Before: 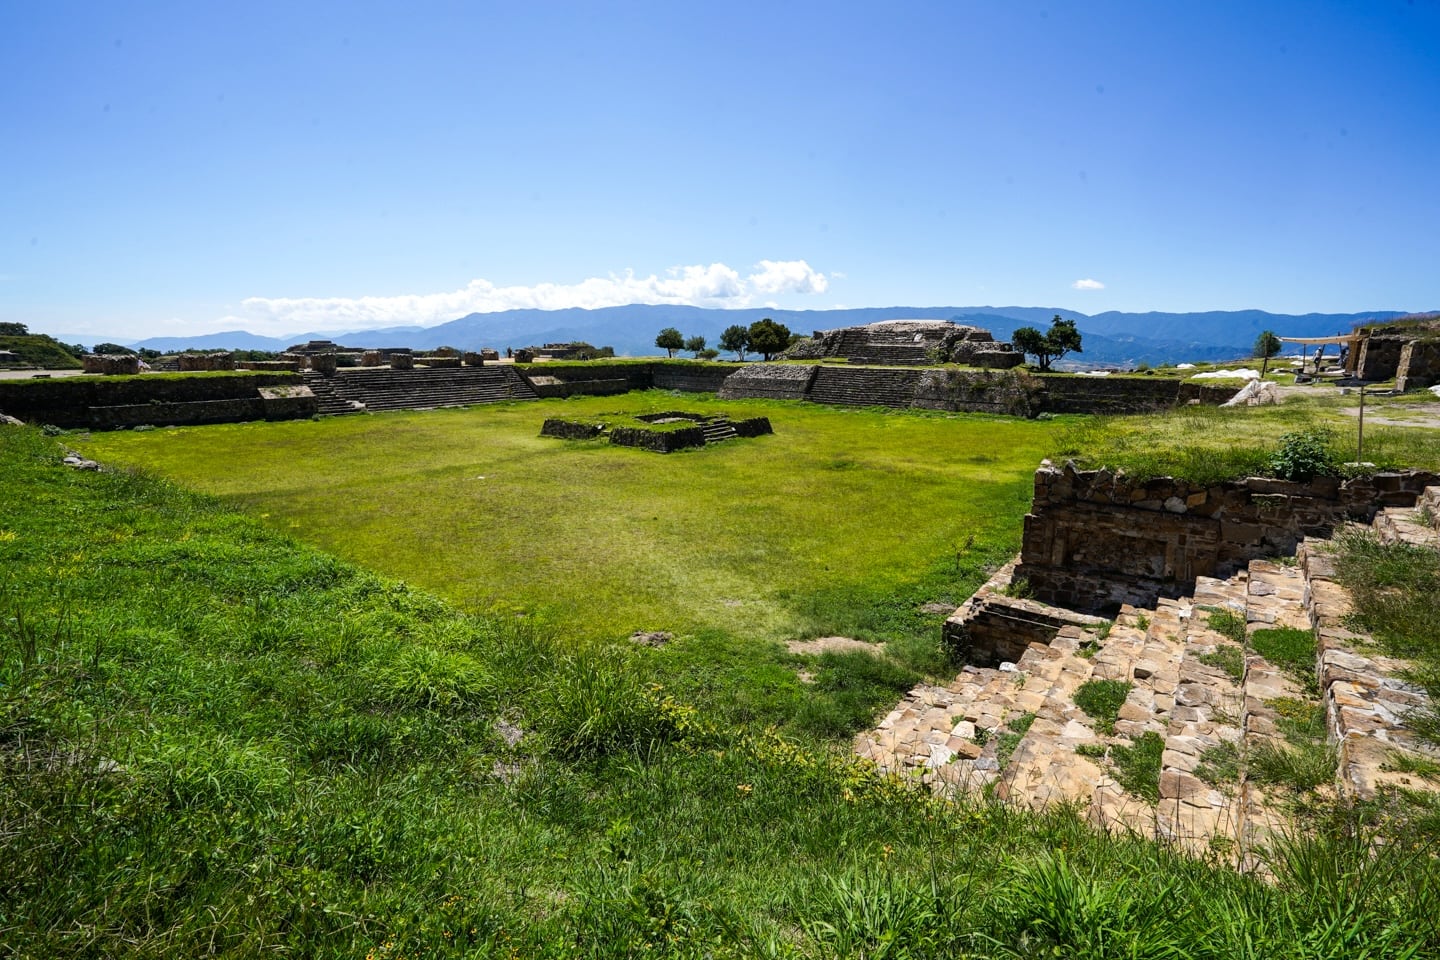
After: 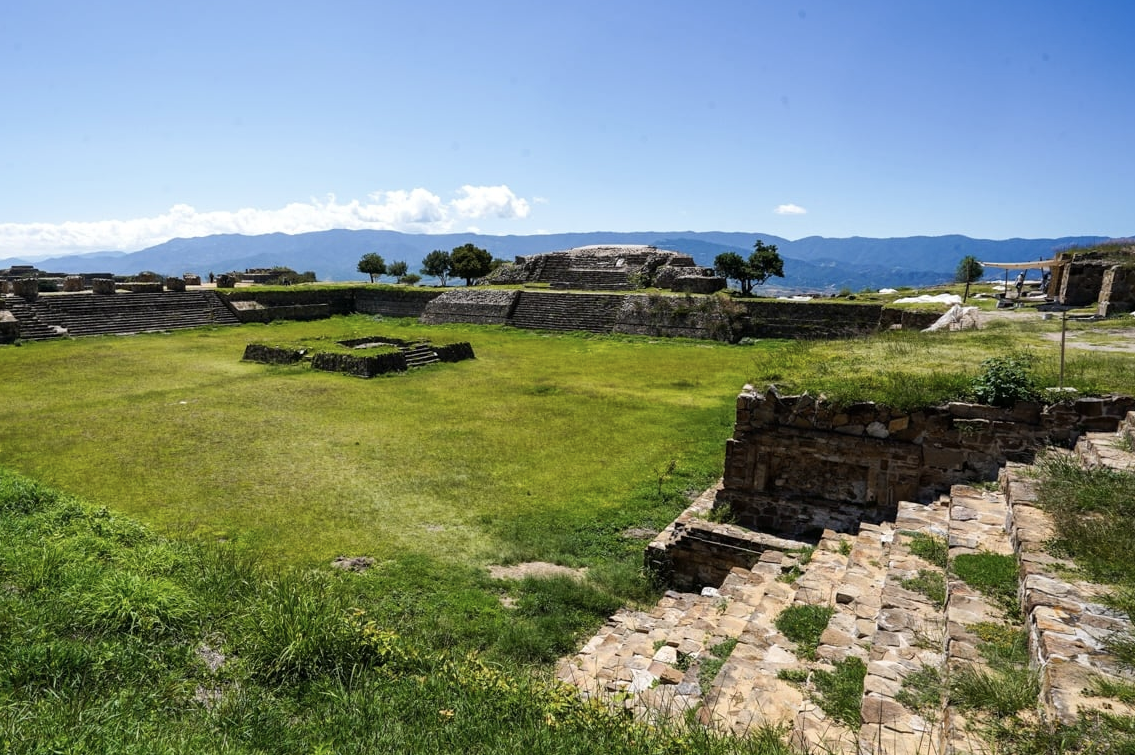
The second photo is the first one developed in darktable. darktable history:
color contrast: green-magenta contrast 0.84, blue-yellow contrast 0.86
crop and rotate: left 20.74%, top 7.912%, right 0.375%, bottom 13.378%
